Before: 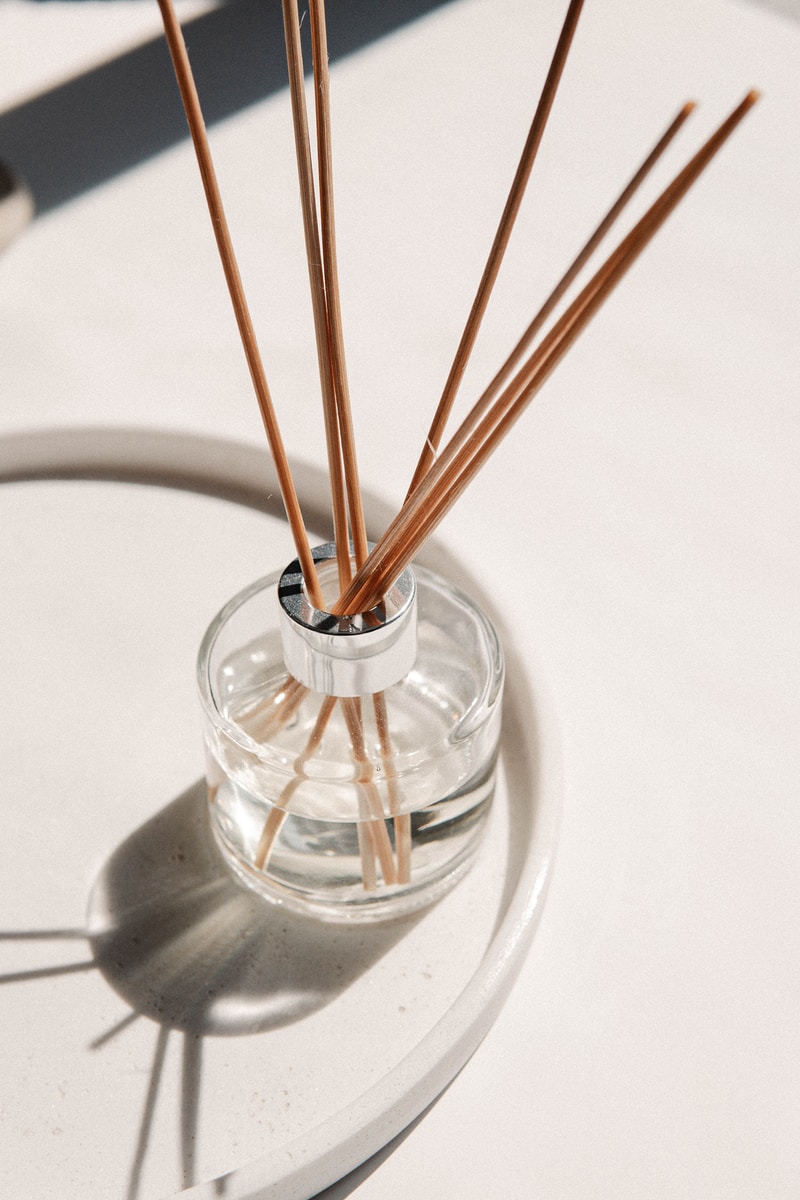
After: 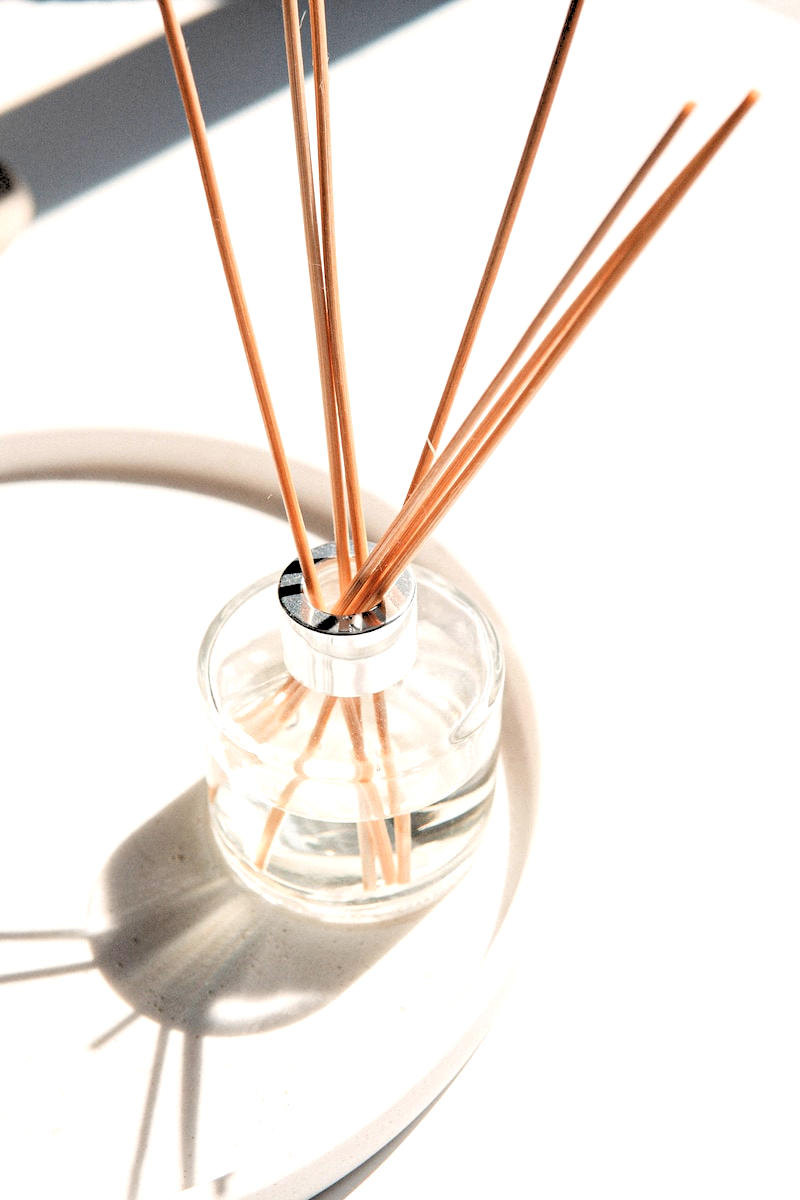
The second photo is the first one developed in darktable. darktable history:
exposure: black level correction 0, exposure 0.7 EV, compensate exposure bias true, compensate highlight preservation false
rgb levels: levels [[0.027, 0.429, 0.996], [0, 0.5, 1], [0, 0.5, 1]]
